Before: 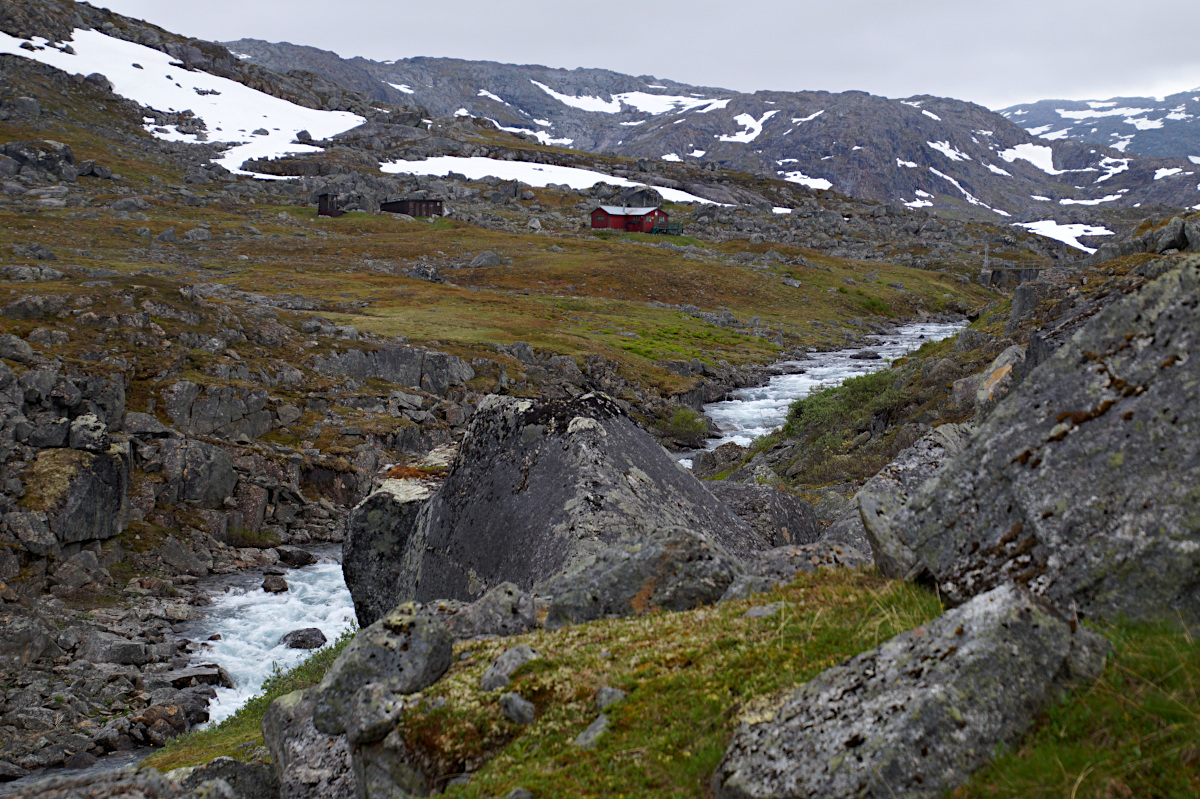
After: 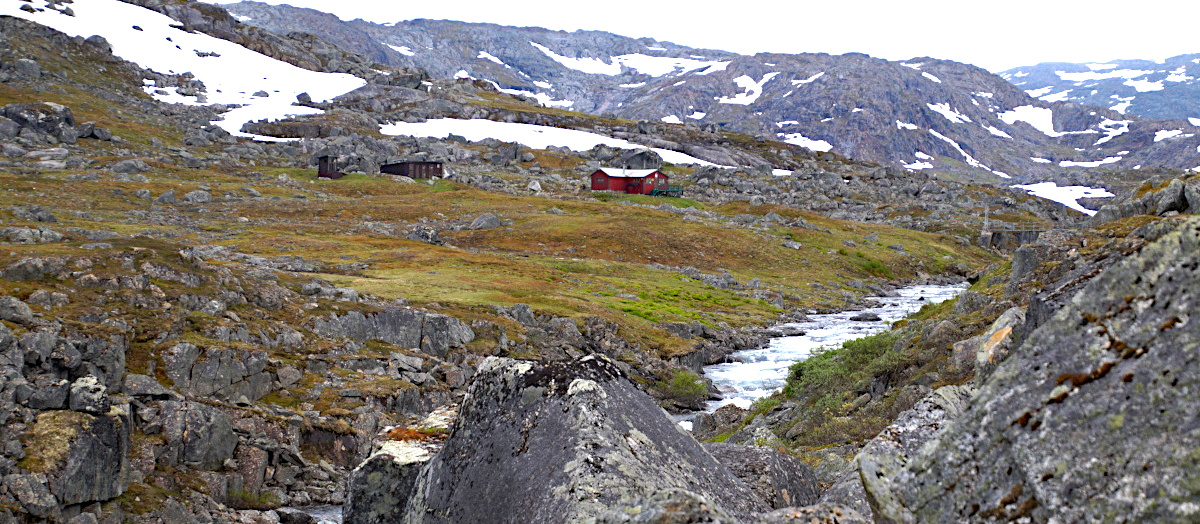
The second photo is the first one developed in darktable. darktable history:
exposure: black level correction 0, exposure 1.1 EV, compensate exposure bias true, compensate highlight preservation false
crop and rotate: top 4.848%, bottom 29.503%
haze removal: strength 0.25, distance 0.25, compatibility mode true, adaptive false
